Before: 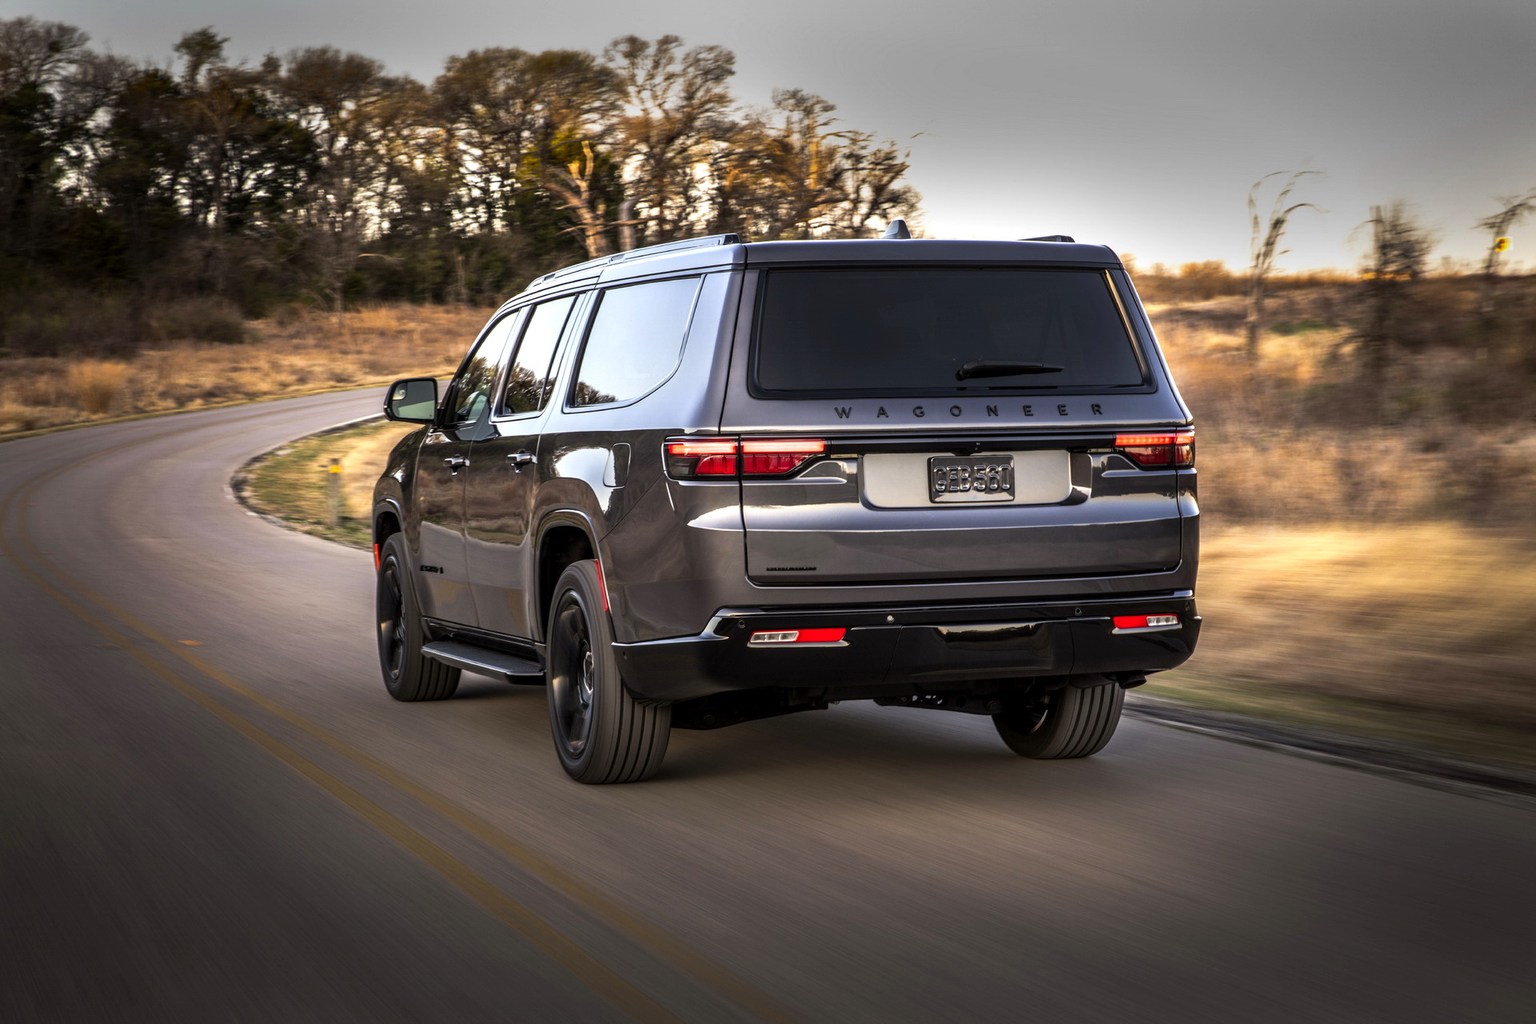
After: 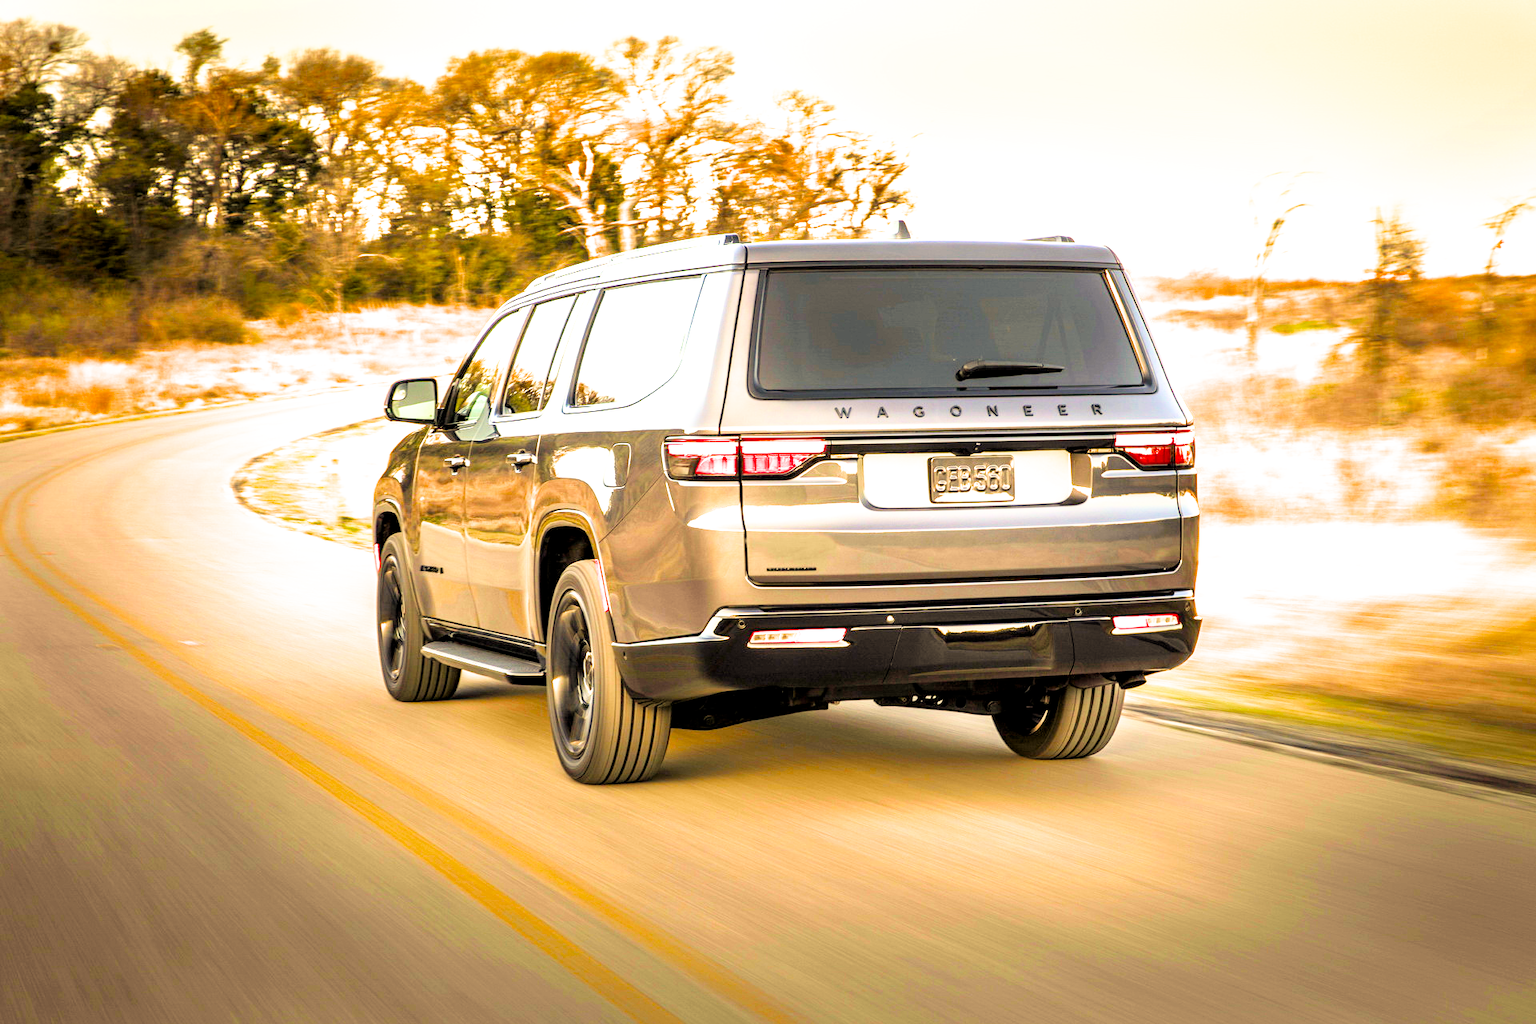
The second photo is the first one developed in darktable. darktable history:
white balance: red 1.08, blue 0.791
filmic rgb: black relative exposure -7.75 EV, white relative exposure 4.4 EV, threshold 3 EV, target black luminance 0%, hardness 3.76, latitude 50.51%, contrast 1.074, highlights saturation mix 10%, shadows ↔ highlights balance -0.22%, color science v4 (2020), enable highlight reconstruction true
color balance rgb: perceptual saturation grading › global saturation 20%, global vibrance 20%
exposure: exposure 3 EV, compensate highlight preservation false
